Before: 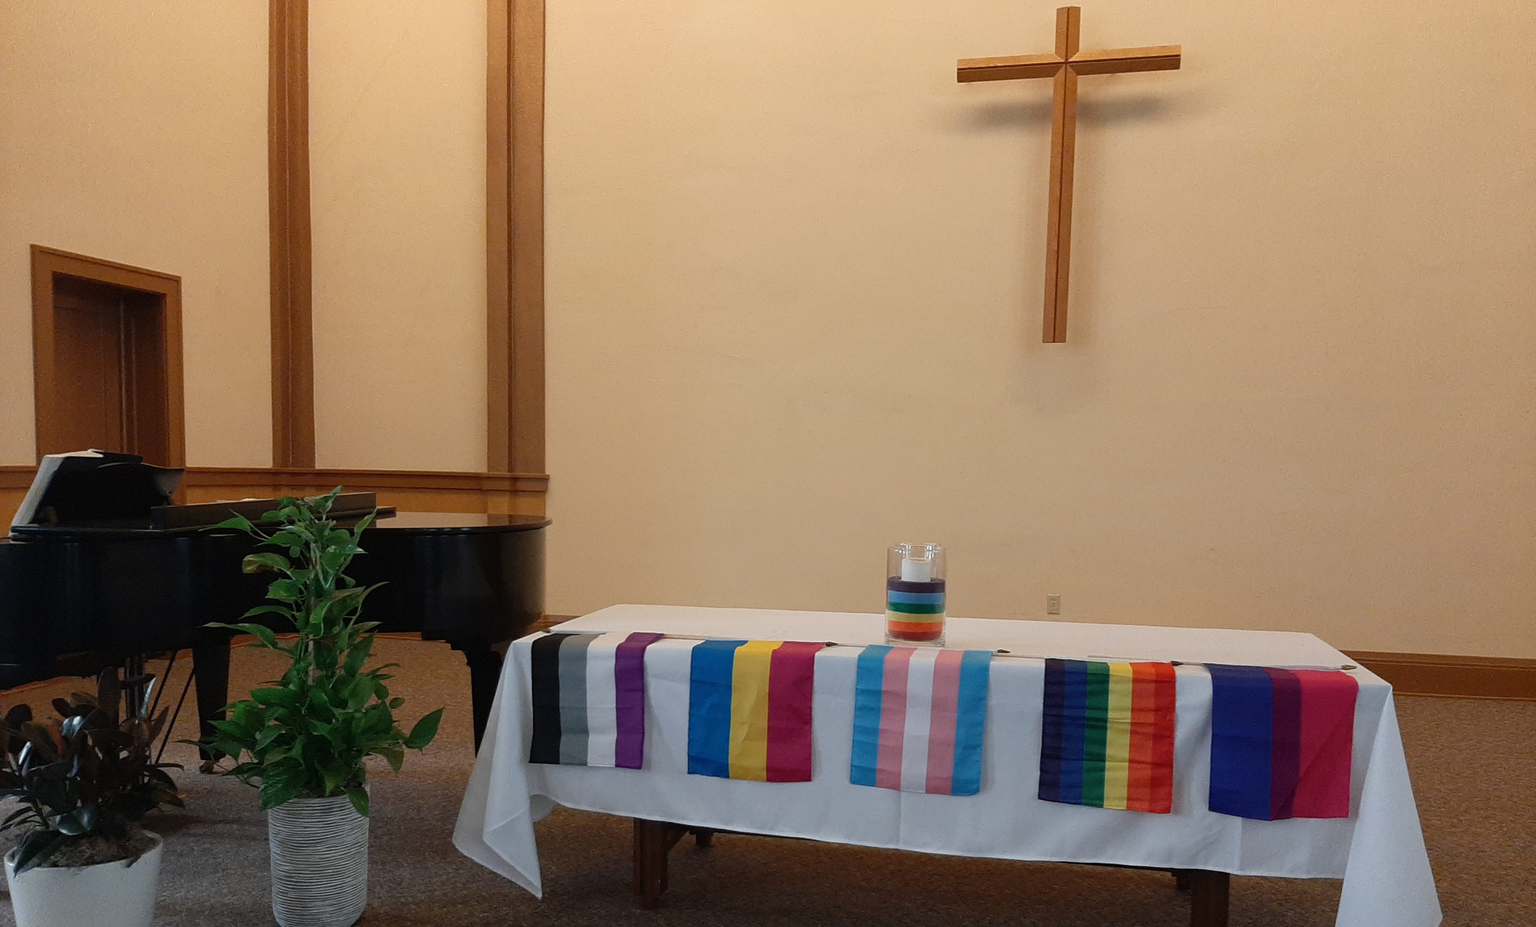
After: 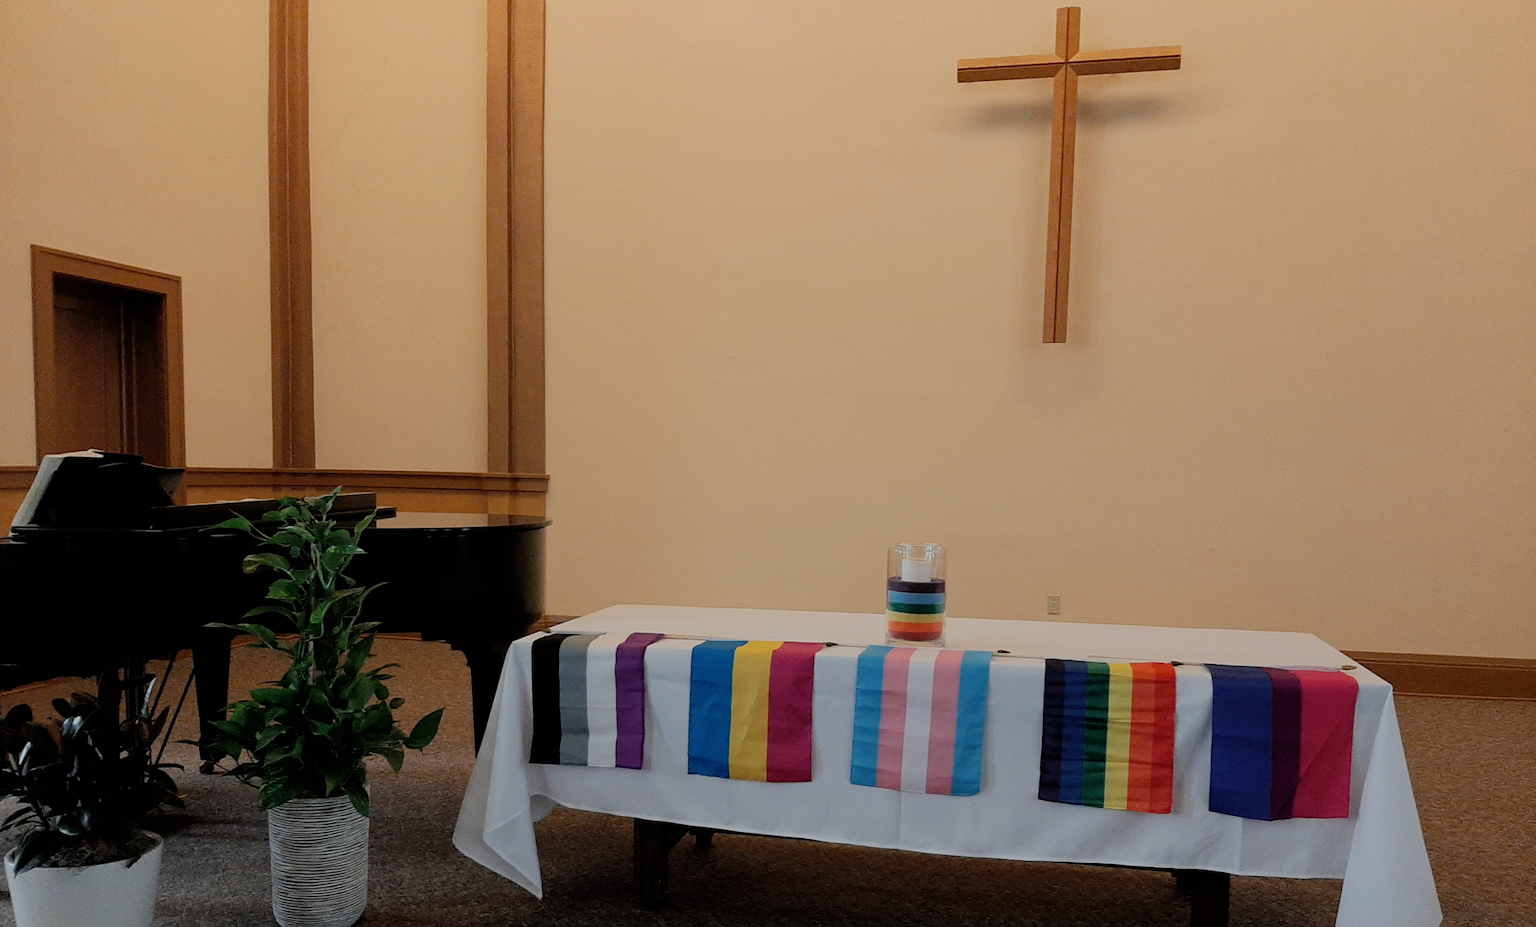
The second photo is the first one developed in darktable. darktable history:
filmic rgb: black relative exposure -6.15 EV, white relative exposure 6.96 EV, hardness 2.23, color science v6 (2022)
white balance: red 1.009, blue 0.985
